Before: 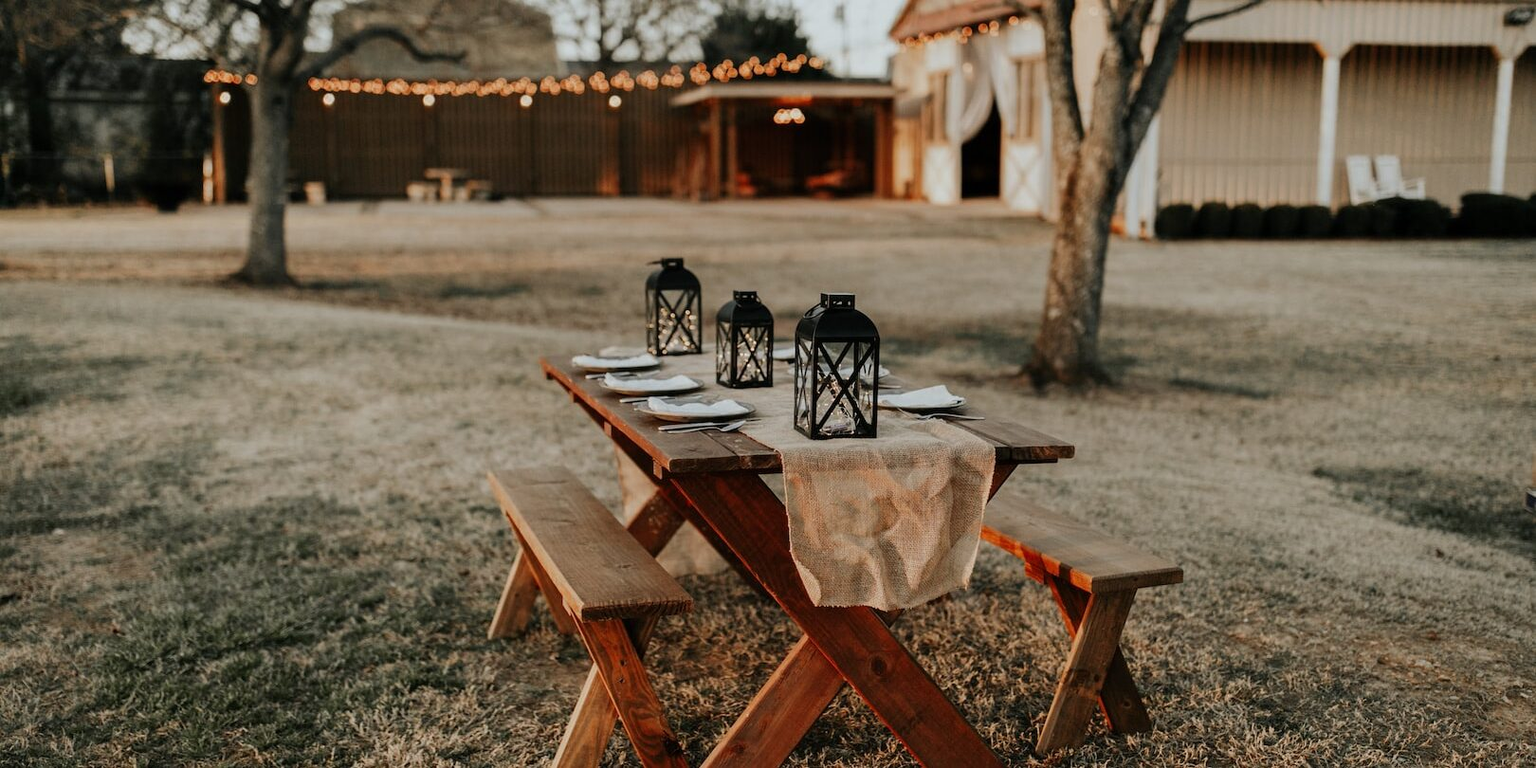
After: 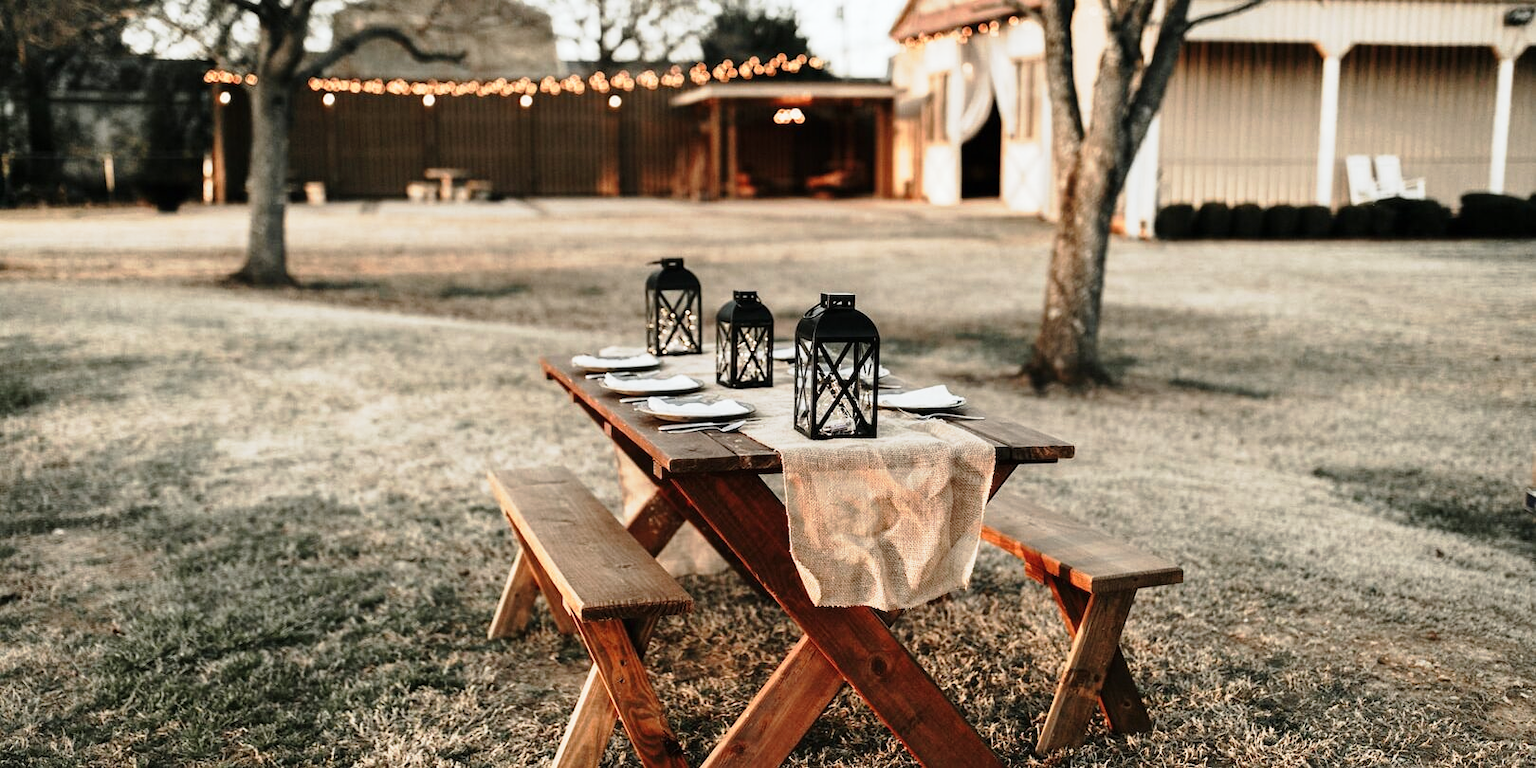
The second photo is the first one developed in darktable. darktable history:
tone curve: curves: ch0 [(0, 0) (0.105, 0.08) (0.195, 0.18) (0.283, 0.288) (0.384, 0.419) (0.485, 0.531) (0.638, 0.69) (0.795, 0.879) (1, 0.977)]; ch1 [(0, 0) (0.161, 0.092) (0.35, 0.33) (0.379, 0.401) (0.456, 0.469) (0.498, 0.503) (0.531, 0.537) (0.596, 0.621) (0.635, 0.655) (1, 1)]; ch2 [(0, 0) (0.371, 0.362) (0.437, 0.437) (0.483, 0.484) (0.53, 0.515) (0.56, 0.58) (0.622, 0.606) (1, 1)], preserve colors none
contrast brightness saturation: contrast 0.057, brightness -0.015, saturation -0.242
exposure: black level correction 0, exposure 0.695 EV, compensate exposure bias true, compensate highlight preservation false
